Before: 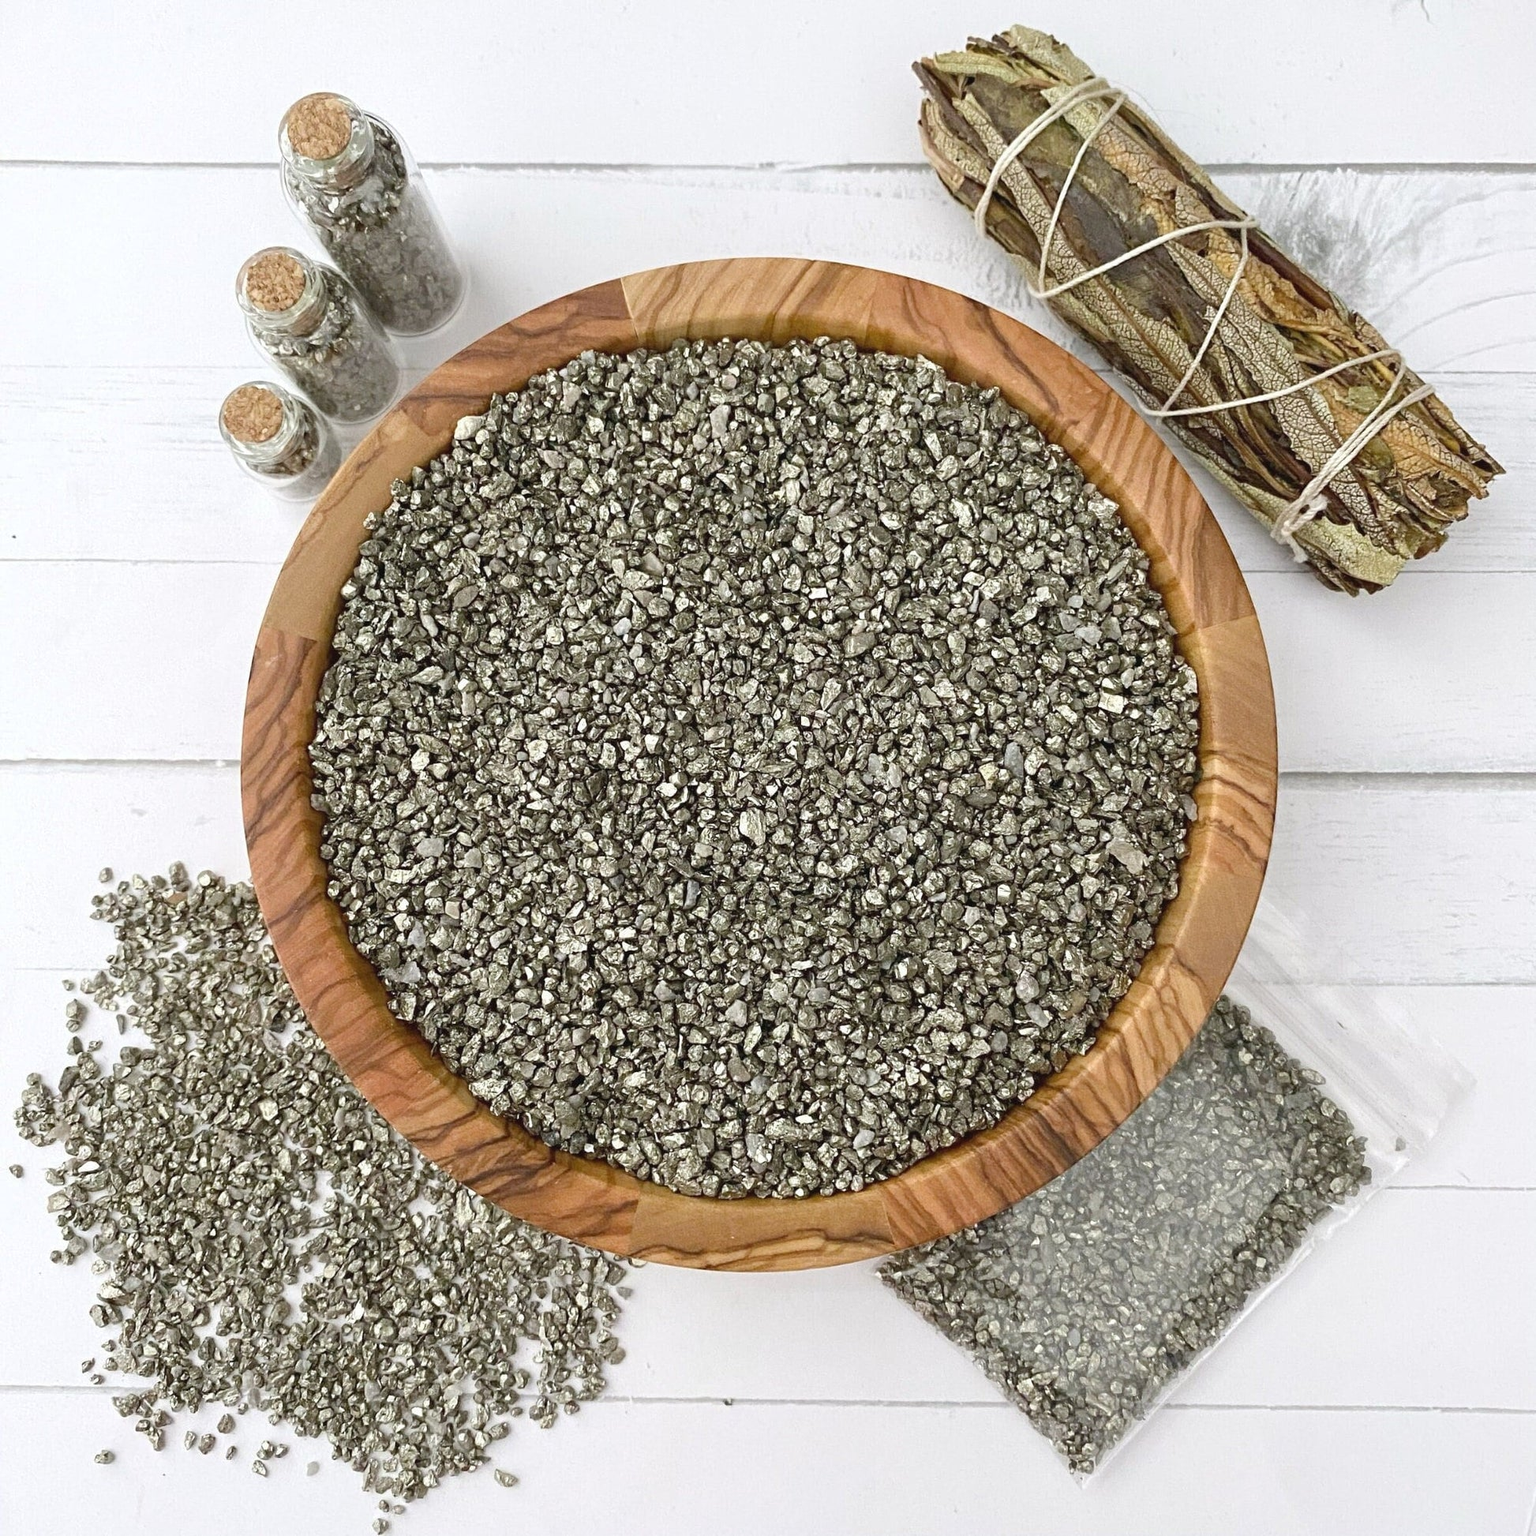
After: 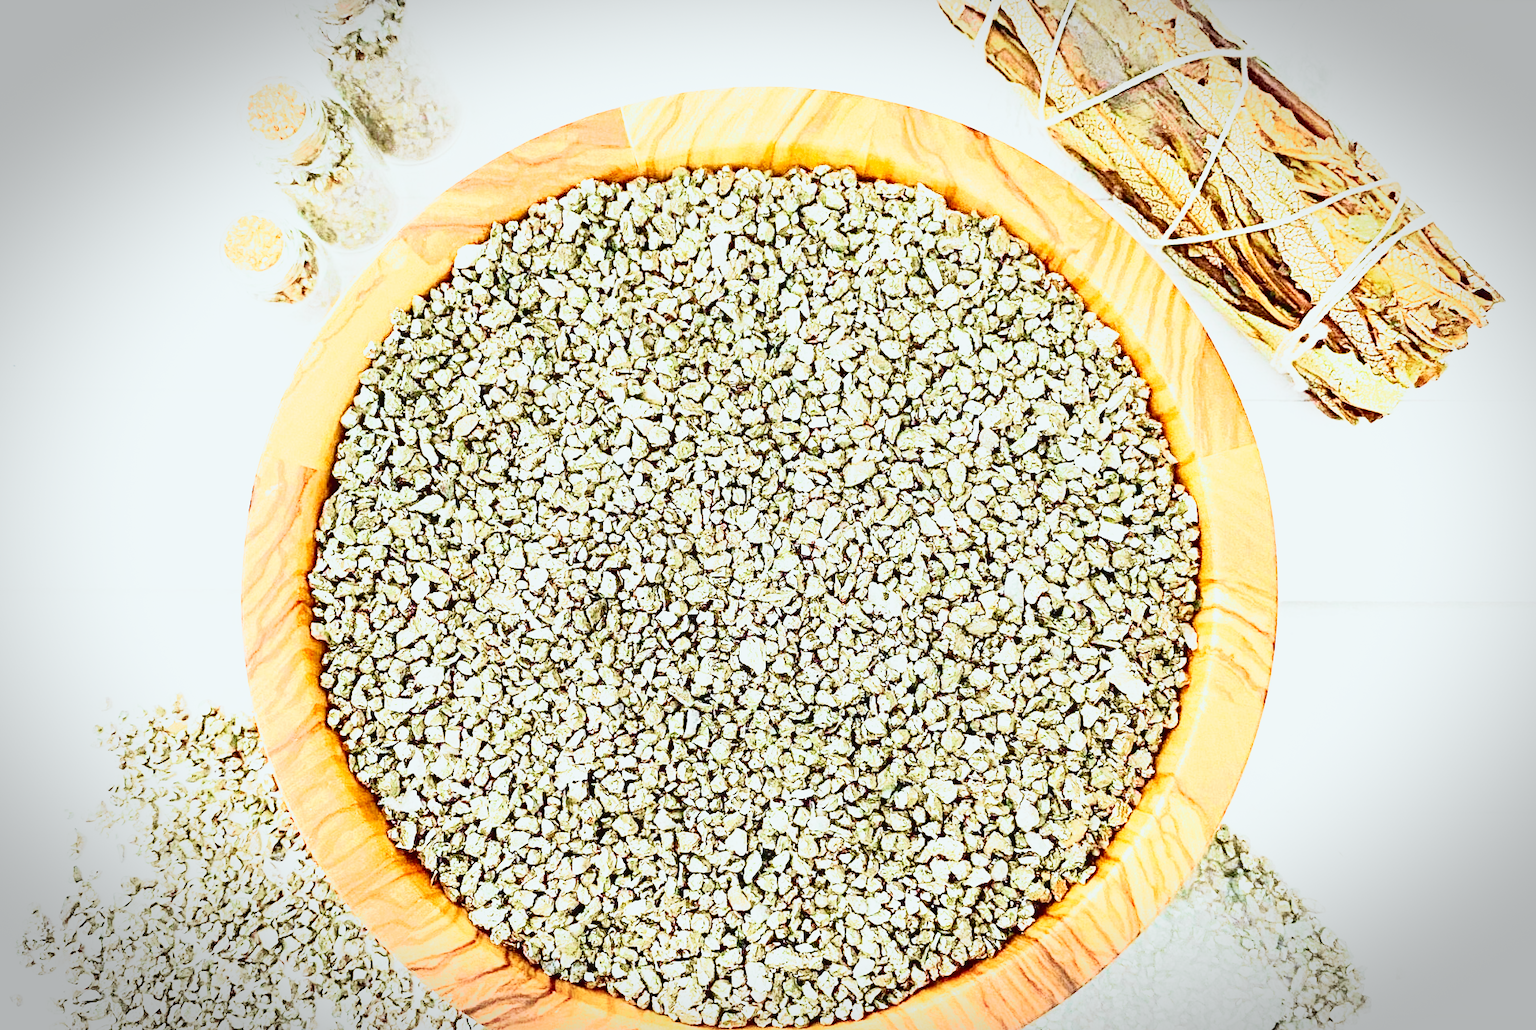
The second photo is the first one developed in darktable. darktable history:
vignetting: automatic ratio true, dithering 8-bit output
color correction: highlights a* -2.81, highlights b* -1.97, shadows a* 2.15, shadows b* 2.82
exposure: exposure 0.653 EV, compensate exposure bias true, compensate highlight preservation false
base curve: curves: ch0 [(0, 0.003) (0.001, 0.002) (0.006, 0.004) (0.02, 0.022) (0.048, 0.086) (0.094, 0.234) (0.162, 0.431) (0.258, 0.629) (0.385, 0.8) (0.548, 0.918) (0.751, 0.988) (1, 1)], preserve colors none
tone curve: curves: ch0 [(0, 0) (0.046, 0.031) (0.163, 0.114) (0.391, 0.432) (0.488, 0.561) (0.695, 0.839) (0.785, 0.904) (1, 0.965)]; ch1 [(0, 0) (0.248, 0.252) (0.427, 0.412) (0.482, 0.462) (0.499, 0.499) (0.518, 0.518) (0.535, 0.577) (0.585, 0.623) (0.679, 0.743) (0.788, 0.809) (1, 1)]; ch2 [(0, 0) (0.313, 0.262) (0.427, 0.417) (0.473, 0.47) (0.503, 0.503) (0.523, 0.515) (0.557, 0.596) (0.598, 0.646) (0.708, 0.771) (1, 1)], color space Lab, independent channels, preserve colors none
crop: top 11.154%, bottom 21.714%
